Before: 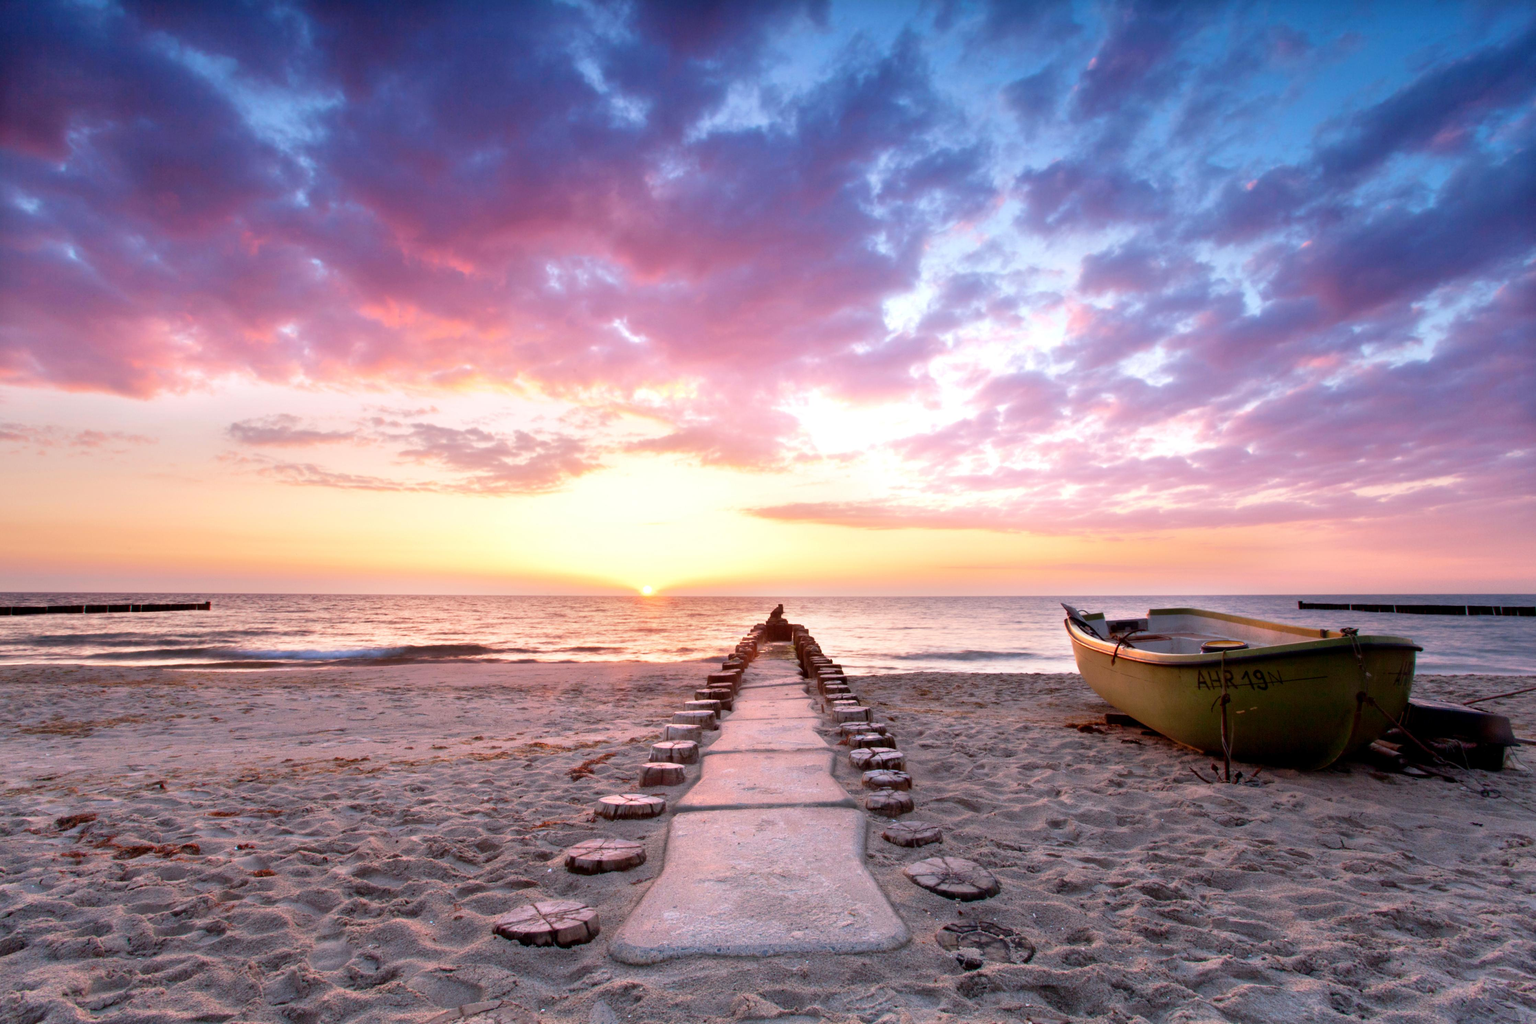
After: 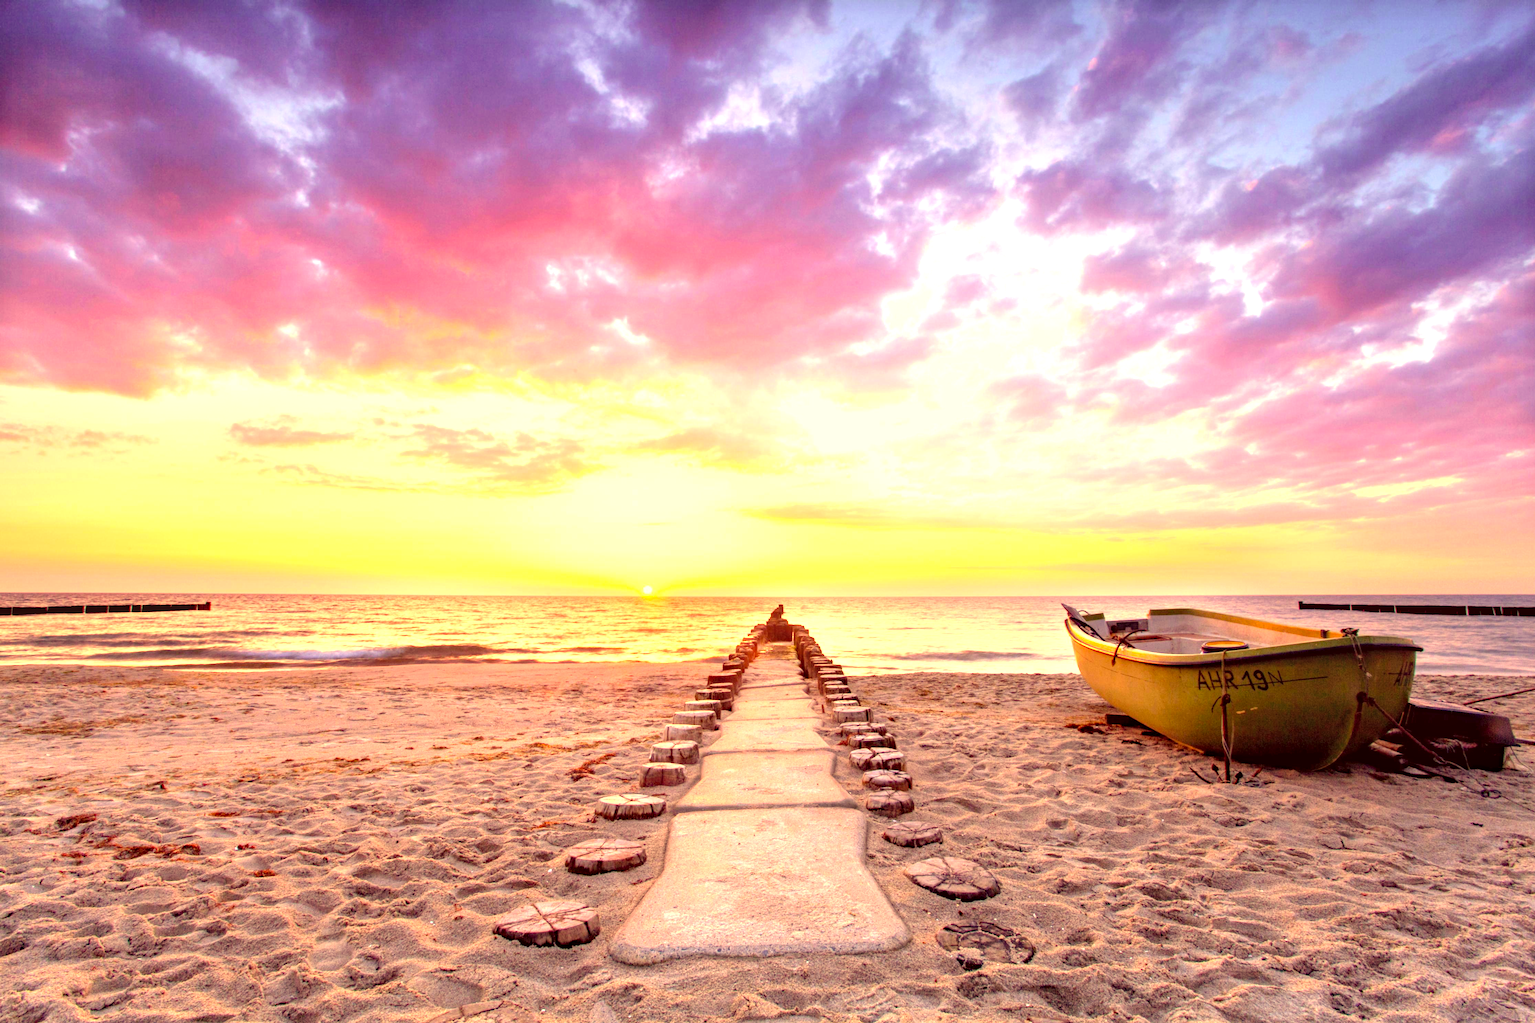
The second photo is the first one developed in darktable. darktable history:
color correction: highlights a* 10.12, highlights b* 39.04, shadows a* 14.62, shadows b* 3.37
local contrast: detail 130%
contrast brightness saturation: brightness 0.15
haze removal: compatibility mode true, adaptive false
exposure: black level correction 0, exposure 1 EV, compensate exposure bias true, compensate highlight preservation false
levels: levels [0, 0.498, 0.996]
